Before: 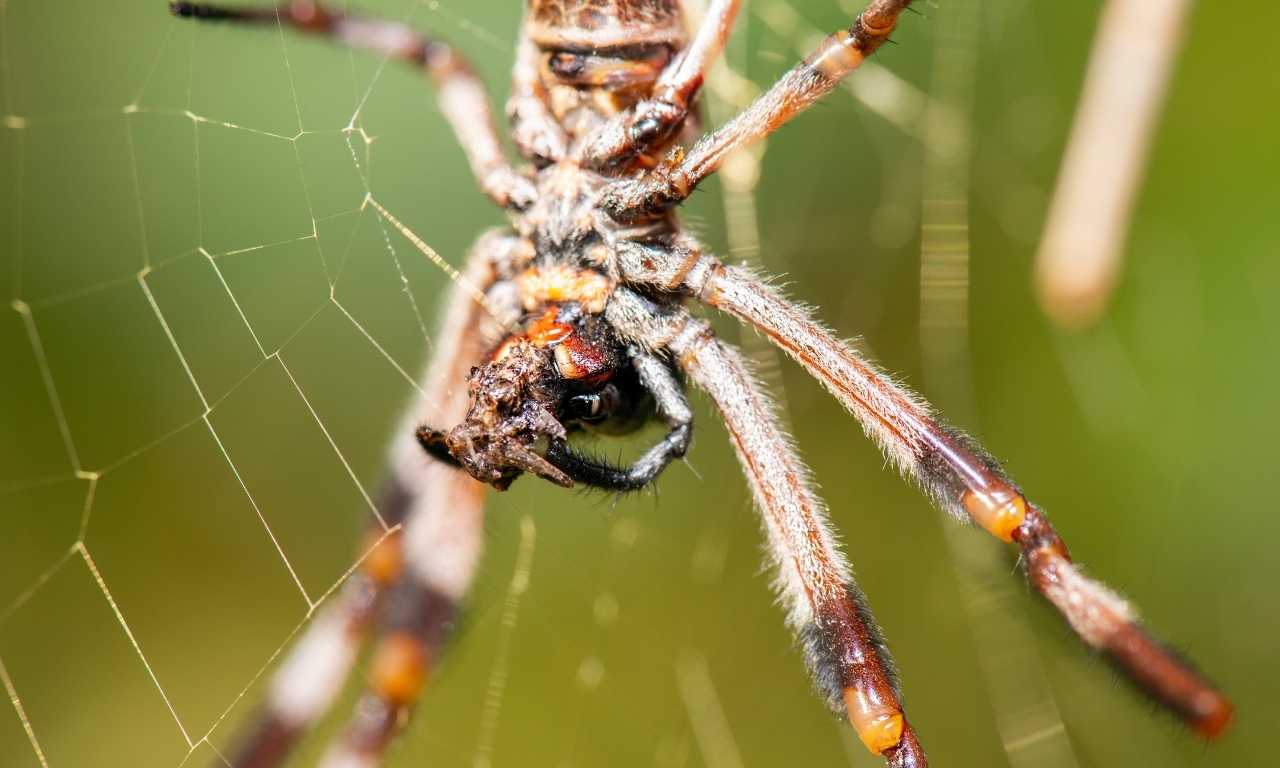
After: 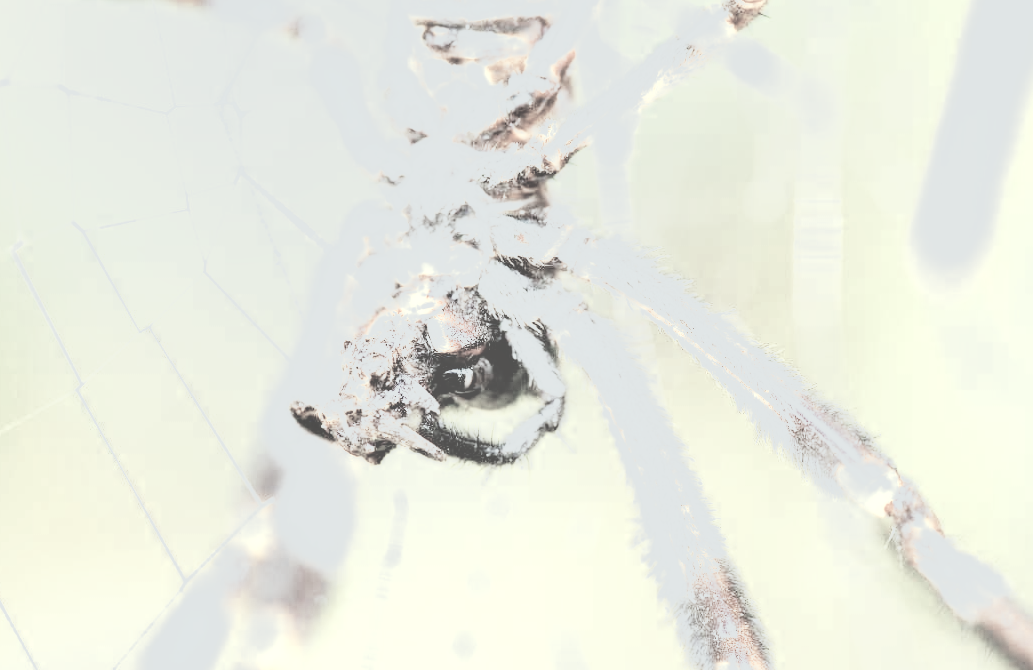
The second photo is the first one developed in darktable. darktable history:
exposure: black level correction 0.001, exposure 0.963 EV, compensate highlight preservation false
base curve: curves: ch0 [(0, 0) (0.007, 0.004) (0.027, 0.03) (0.046, 0.07) (0.207, 0.54) (0.442, 0.872) (0.673, 0.972) (1, 1)], preserve colors none
color zones: curves: ch0 [(0.25, 0.667) (0.758, 0.368)]; ch1 [(0.215, 0.245) (0.761, 0.373)]; ch2 [(0.247, 0.554) (0.761, 0.436)]
color correction: highlights a* -2.92, highlights b* -2.09, shadows a* 2, shadows b* 2.85
contrast brightness saturation: contrast -0.309, brightness 0.751, saturation -0.76
crop: left 9.942%, top 3.499%, right 9.282%, bottom 9.142%
shadows and highlights: shadows -88.43, highlights -36.99, soften with gaussian
